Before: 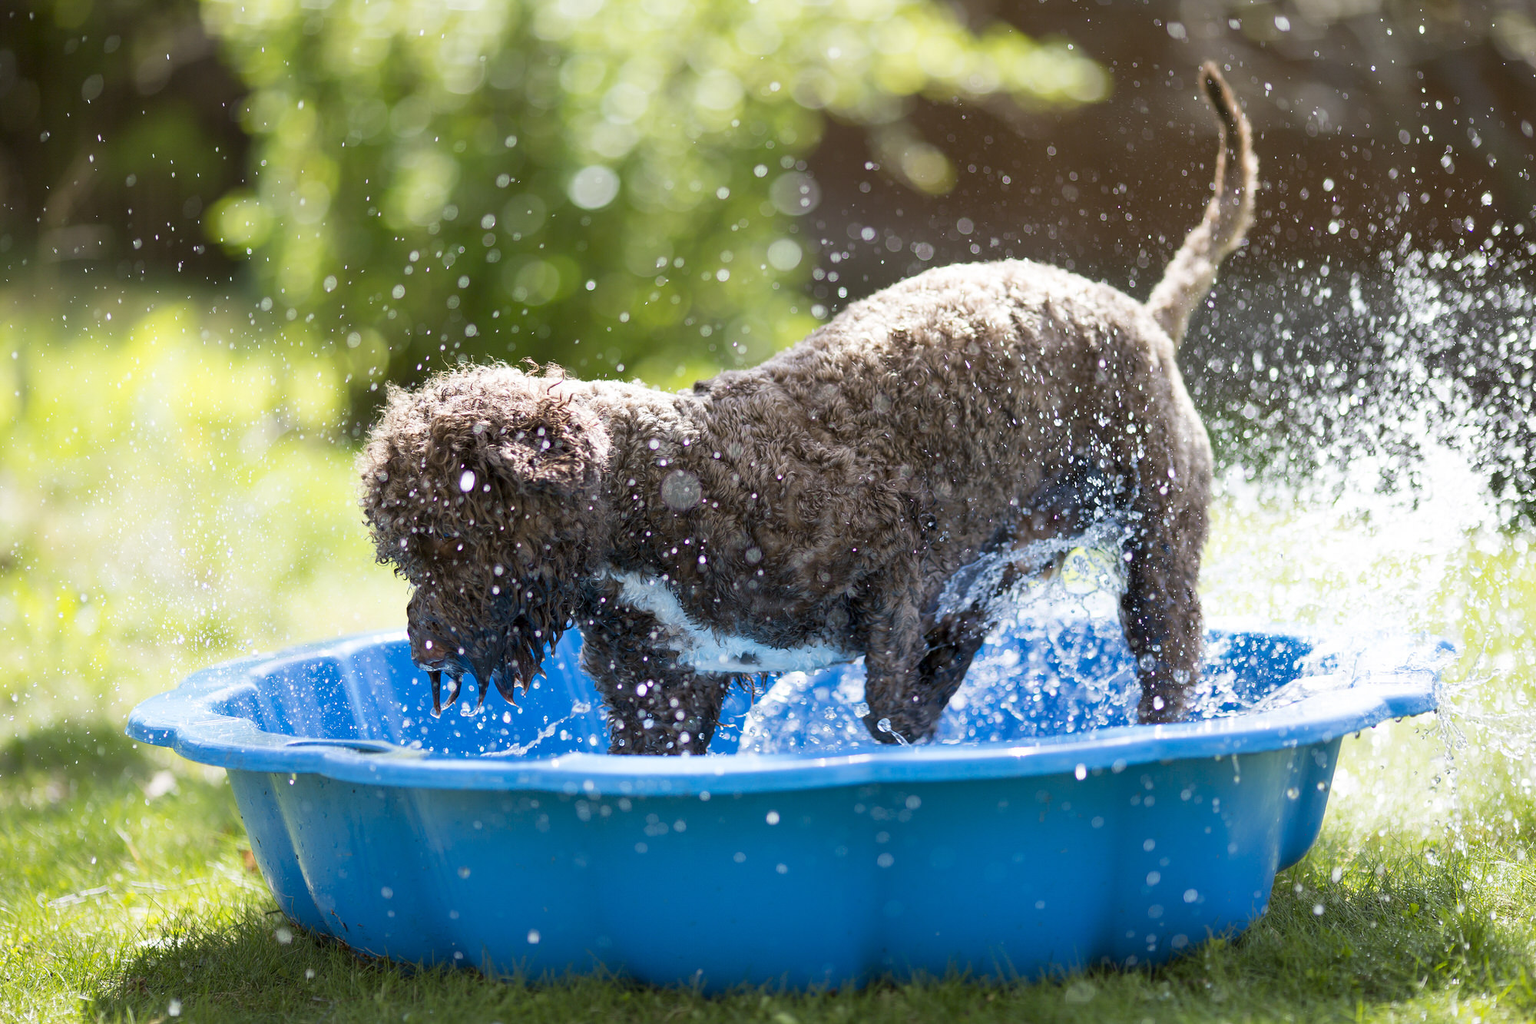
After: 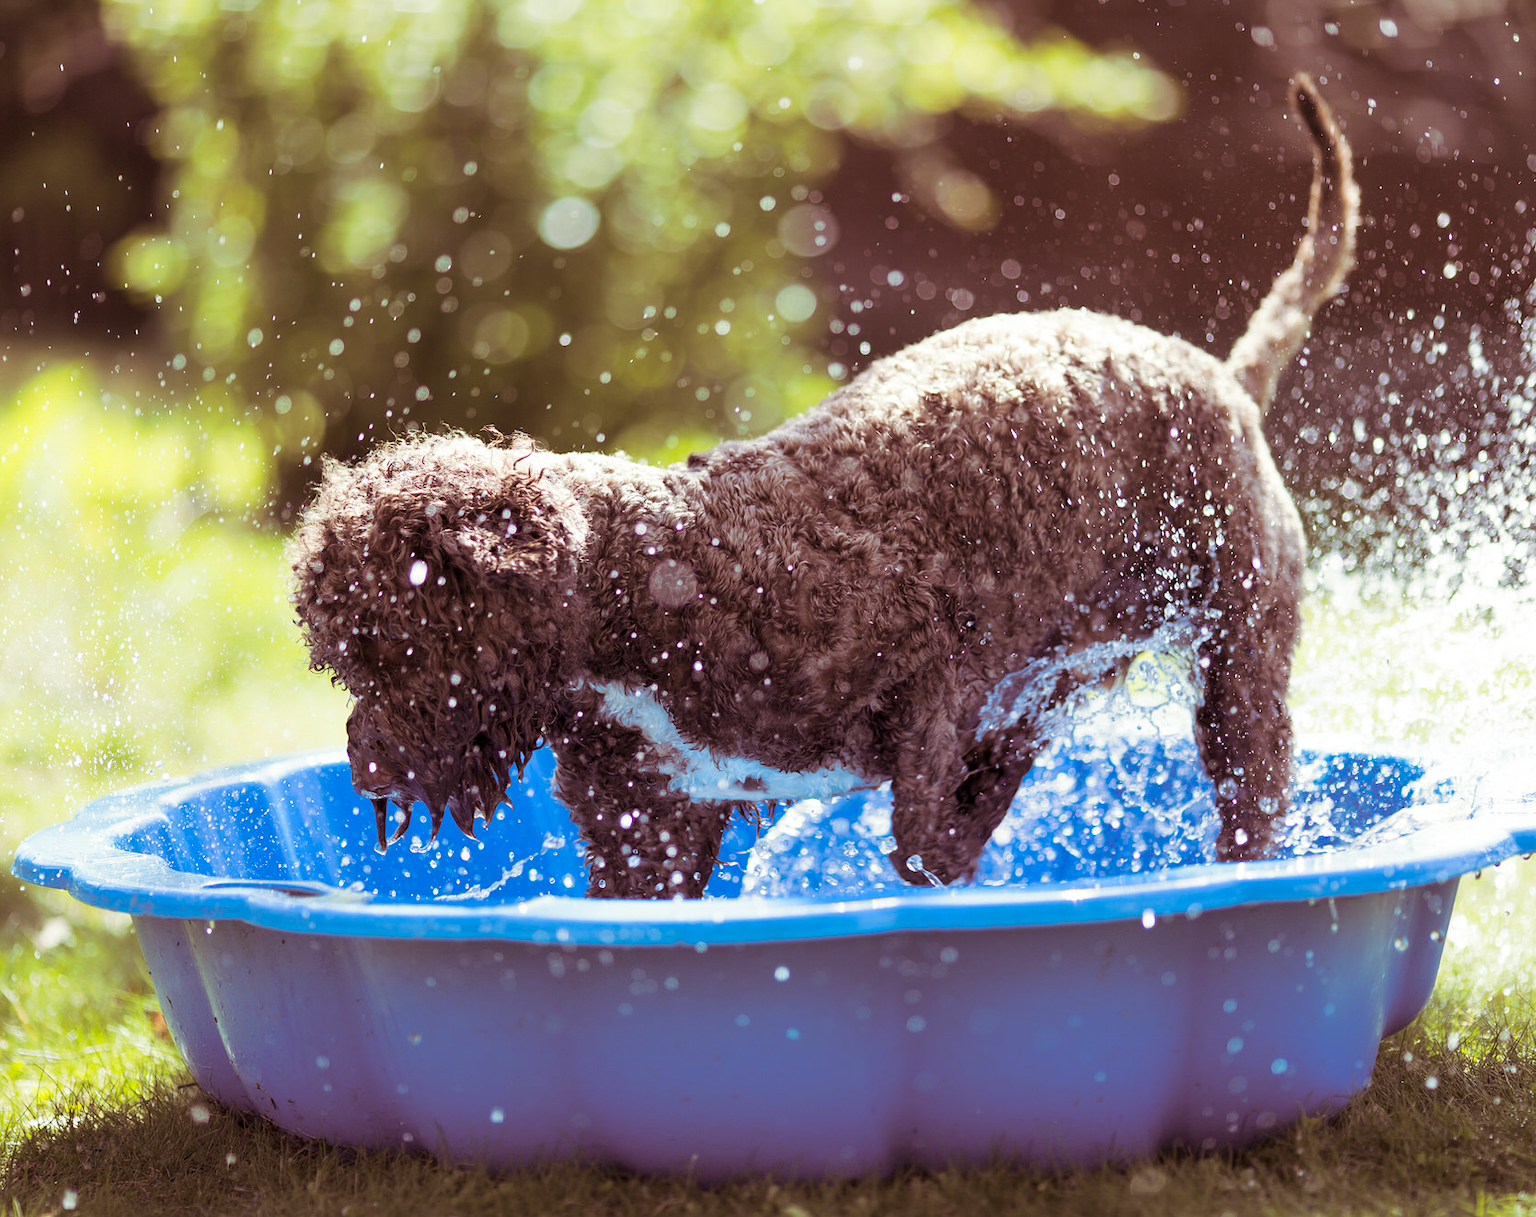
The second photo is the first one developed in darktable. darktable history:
crop: left 7.598%, right 7.873%
contrast brightness saturation: contrast 0.04, saturation 0.16
split-toning: on, module defaults
